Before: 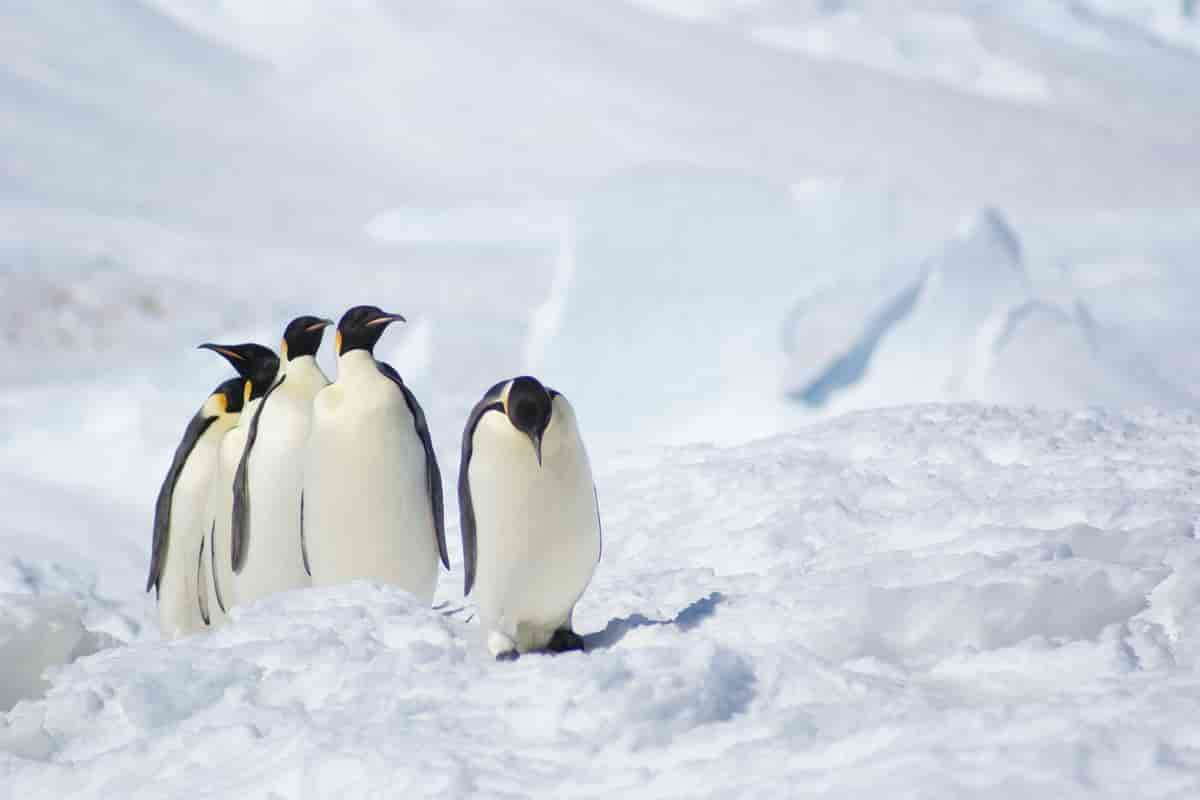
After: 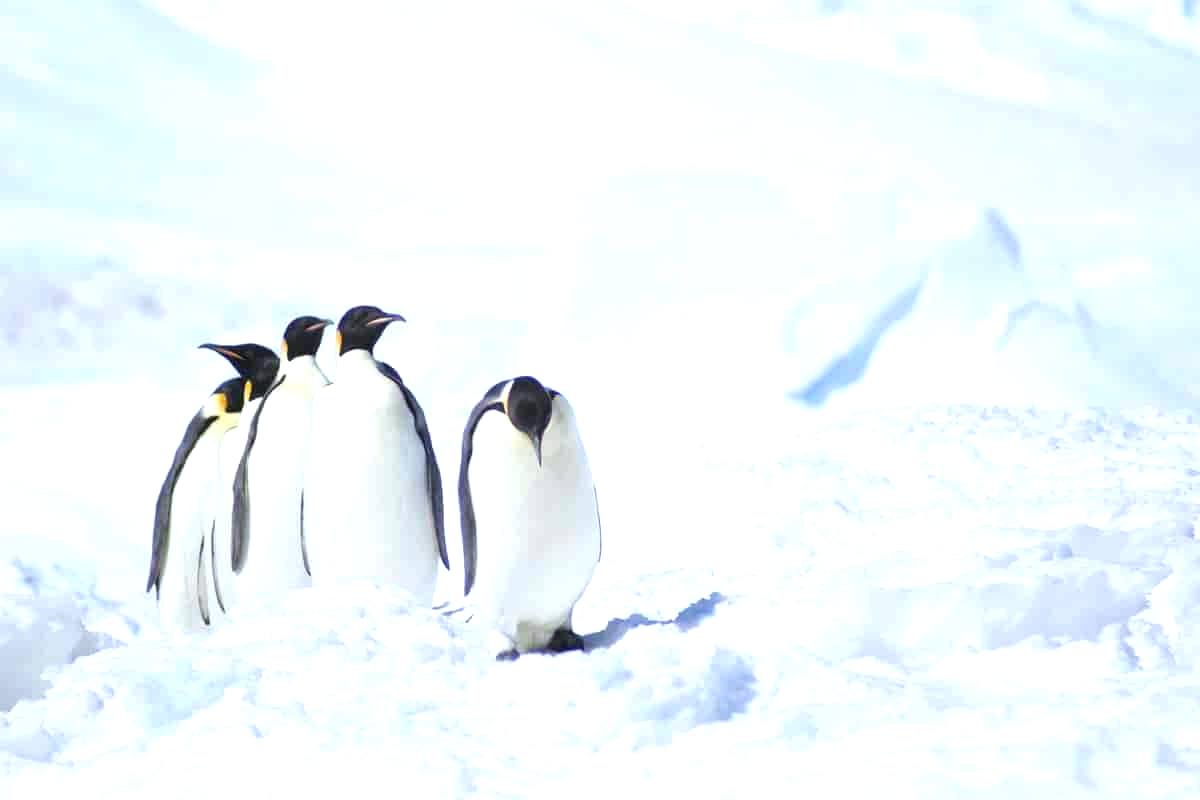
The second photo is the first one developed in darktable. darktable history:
exposure: black level correction 0, exposure 0.7 EV, compensate exposure bias true, compensate highlight preservation false
white balance: red 0.954, blue 1.079
